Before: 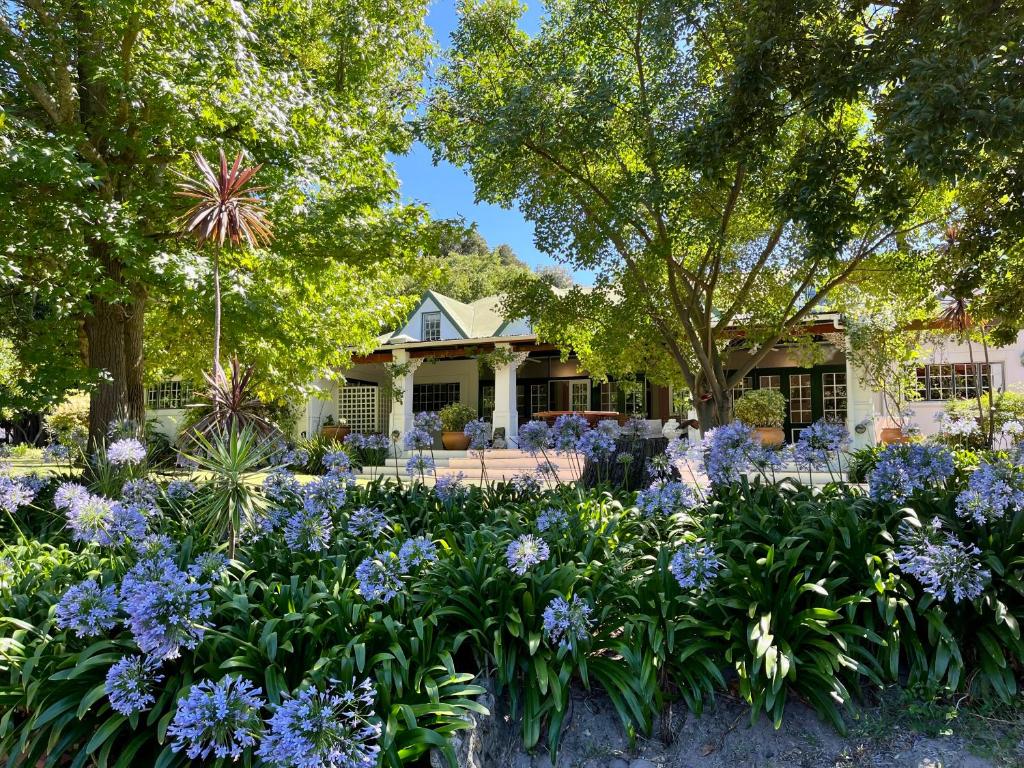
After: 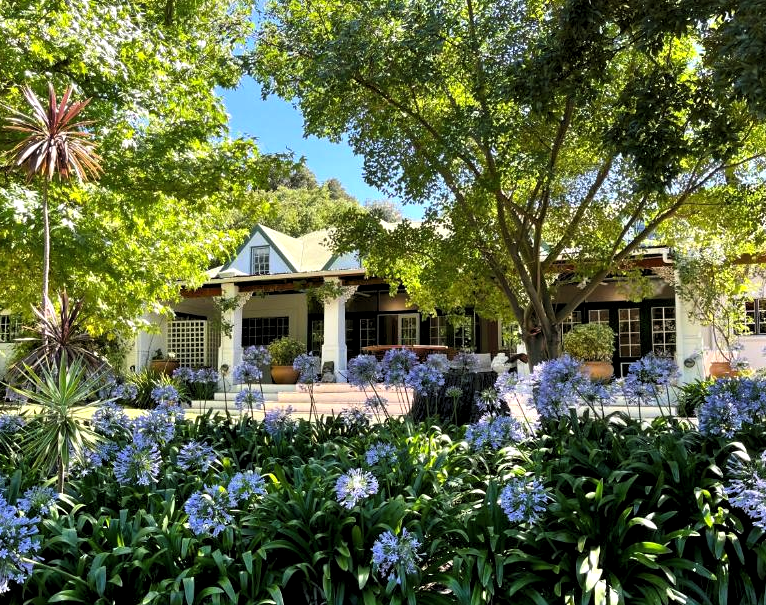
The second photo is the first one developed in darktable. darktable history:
tone equalizer: on, module defaults
levels: levels [0.055, 0.477, 0.9]
crop: left 16.768%, top 8.653%, right 8.362%, bottom 12.485%
